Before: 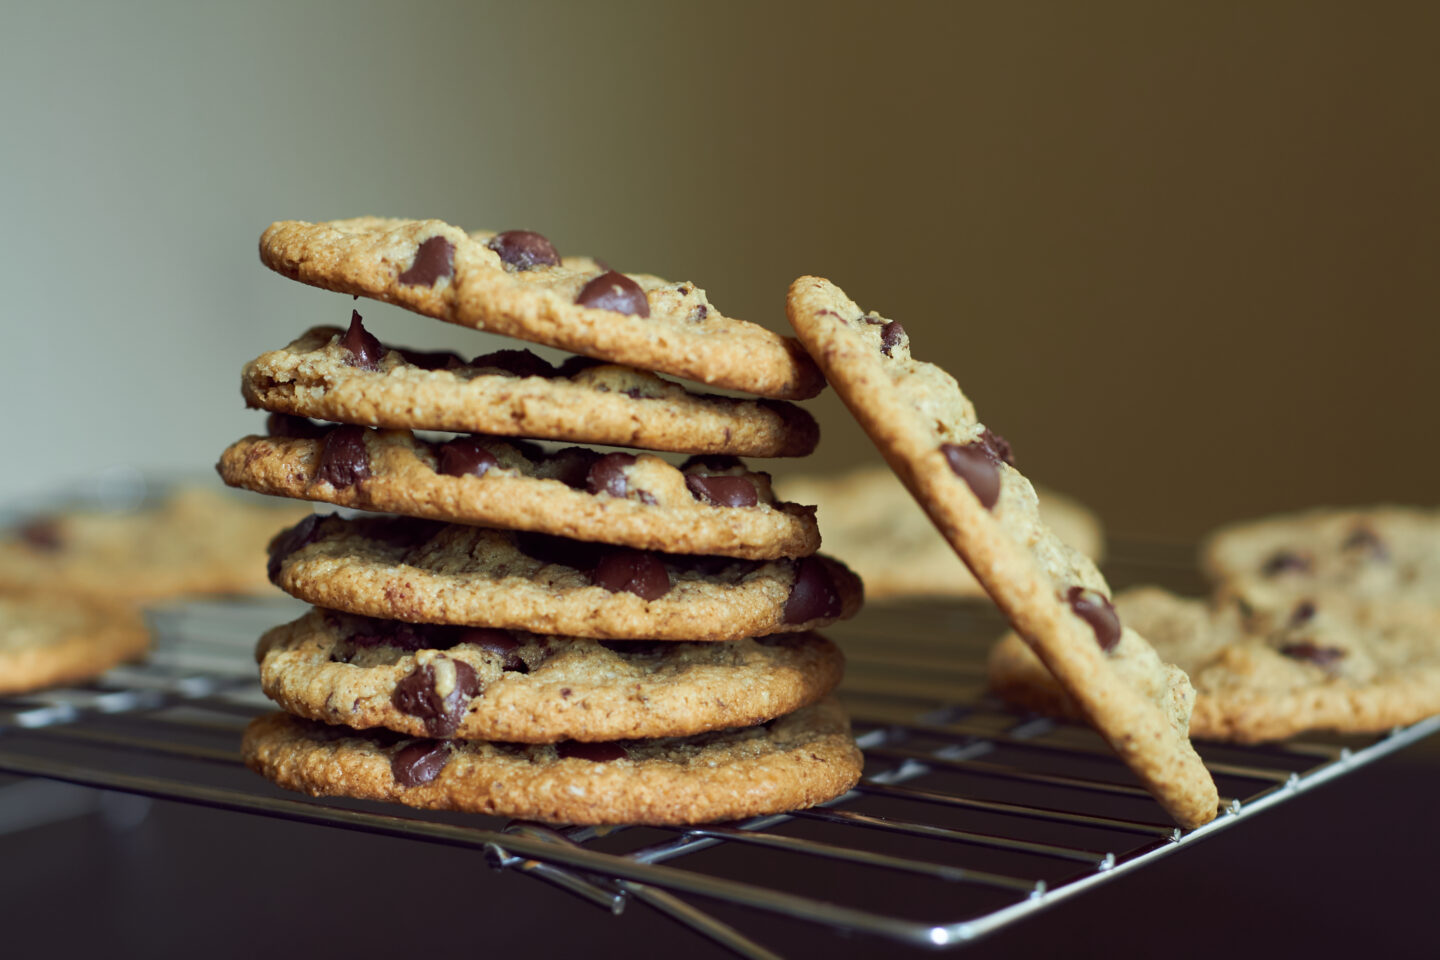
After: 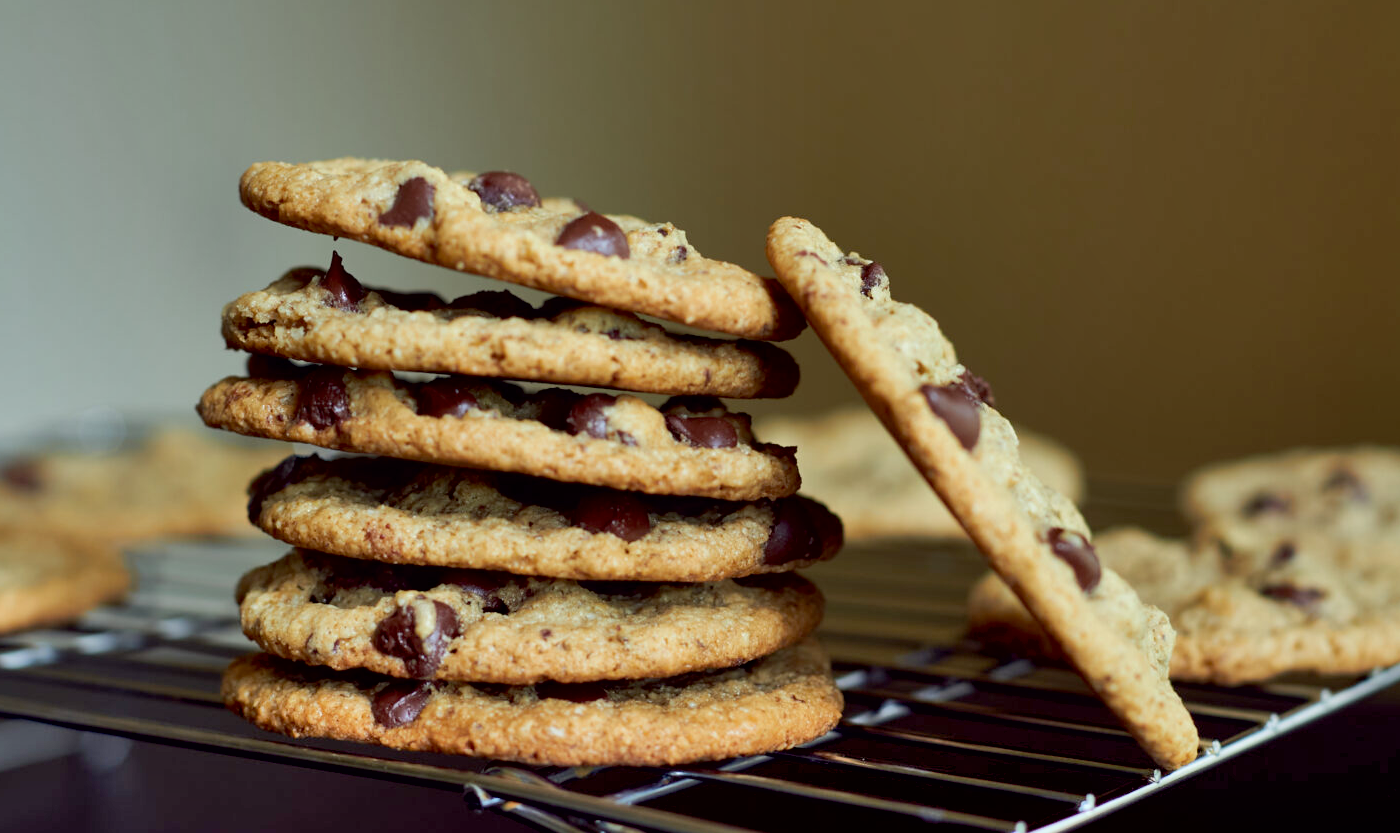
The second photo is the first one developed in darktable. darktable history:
exposure: black level correction 0.011, compensate highlight preservation false
shadows and highlights: low approximation 0.01, soften with gaussian
crop: left 1.422%, top 6.146%, right 1.321%, bottom 7.023%
